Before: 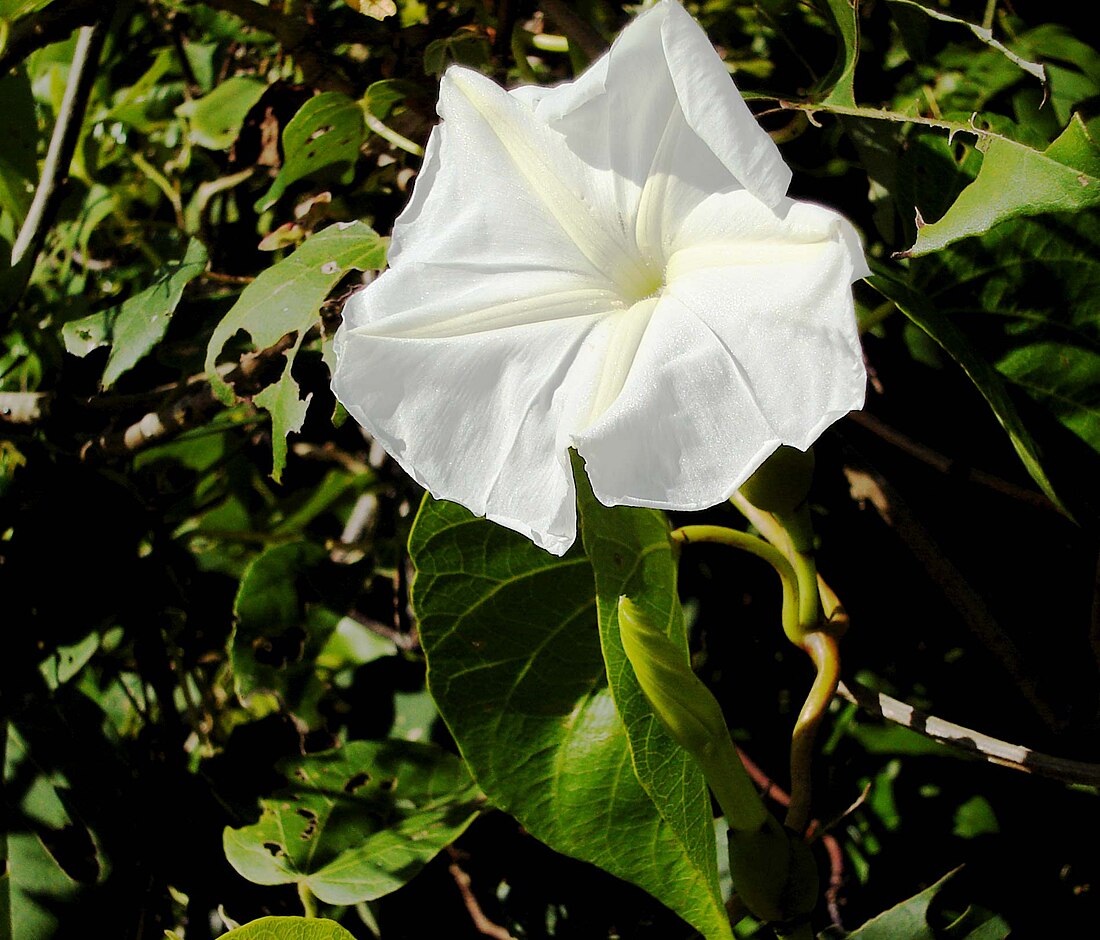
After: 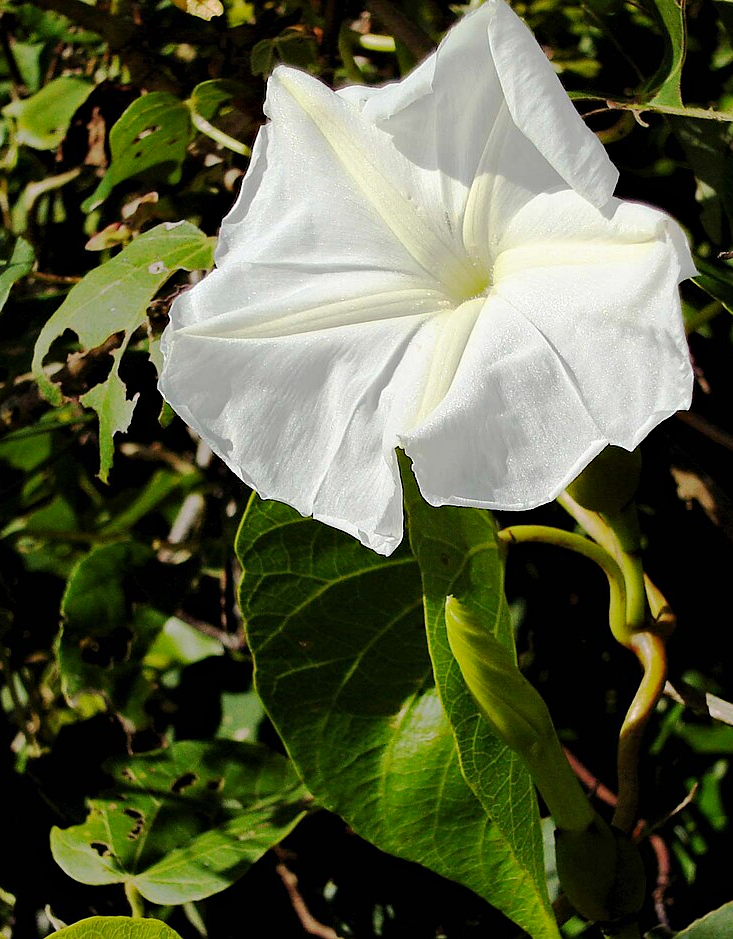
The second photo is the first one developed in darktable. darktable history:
crop and rotate: left 15.754%, right 17.579%
haze removal: compatibility mode true, adaptive false
